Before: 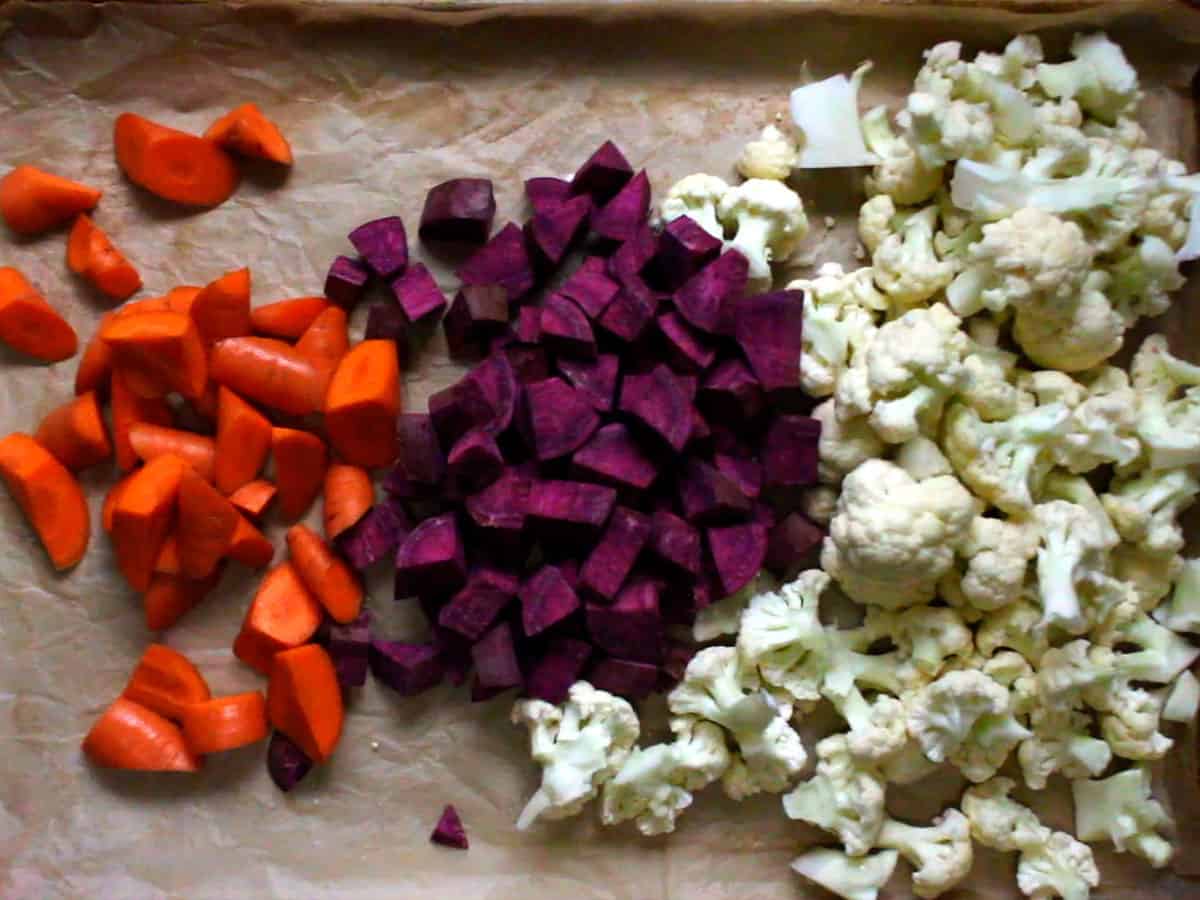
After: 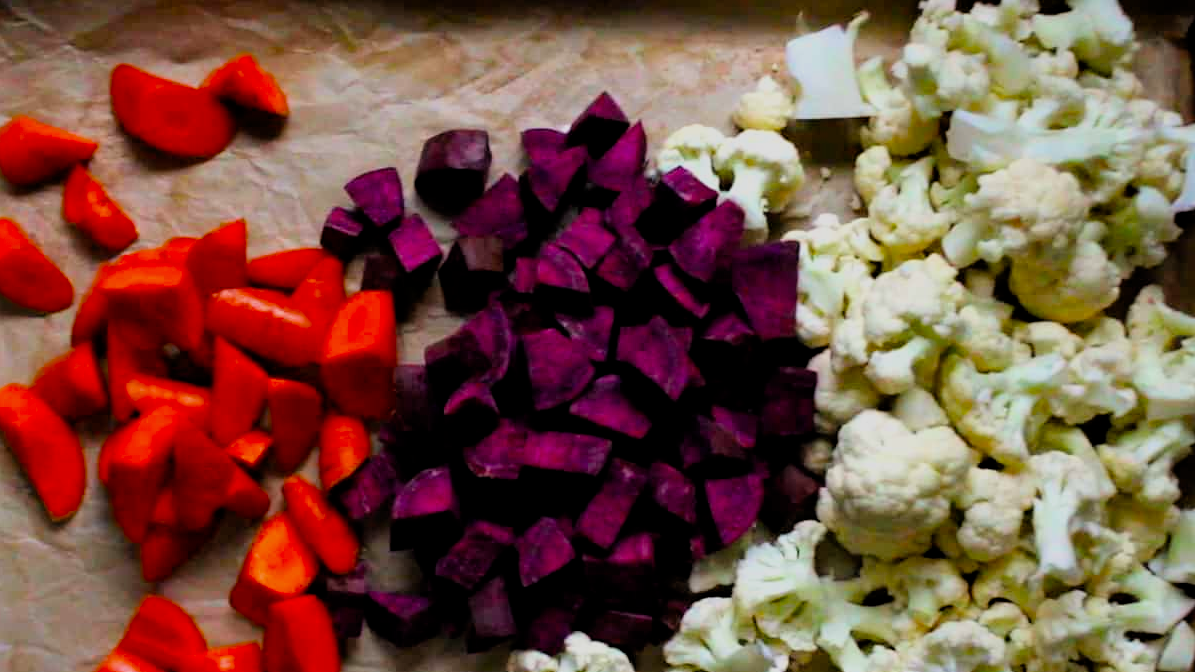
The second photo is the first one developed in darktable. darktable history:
crop: left 0.387%, top 5.469%, bottom 19.809%
filmic rgb: black relative exposure -7.6 EV, white relative exposure 4.64 EV, threshold 3 EV, target black luminance 0%, hardness 3.55, latitude 50.51%, contrast 1.033, highlights saturation mix 10%, shadows ↔ highlights balance -0.198%, color science v4 (2020), enable highlight reconstruction true
